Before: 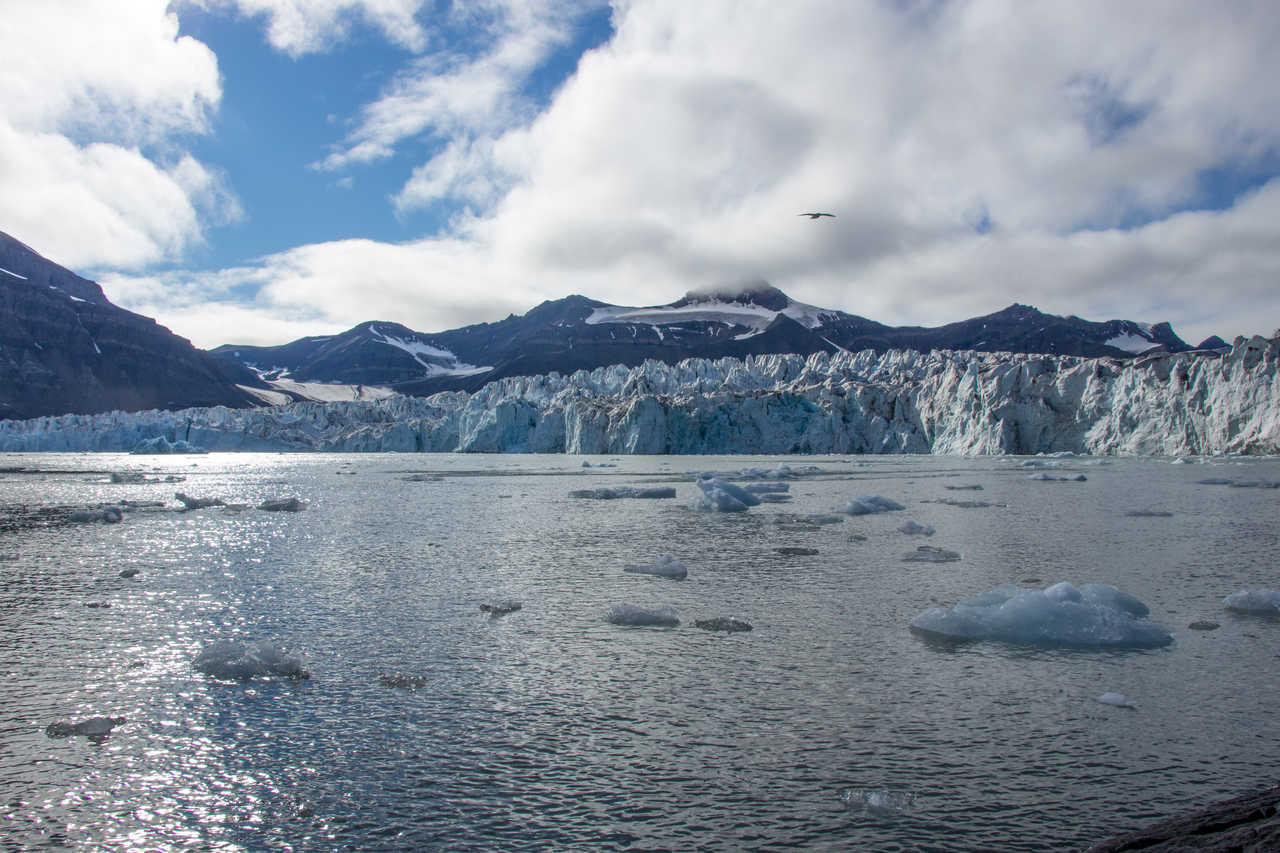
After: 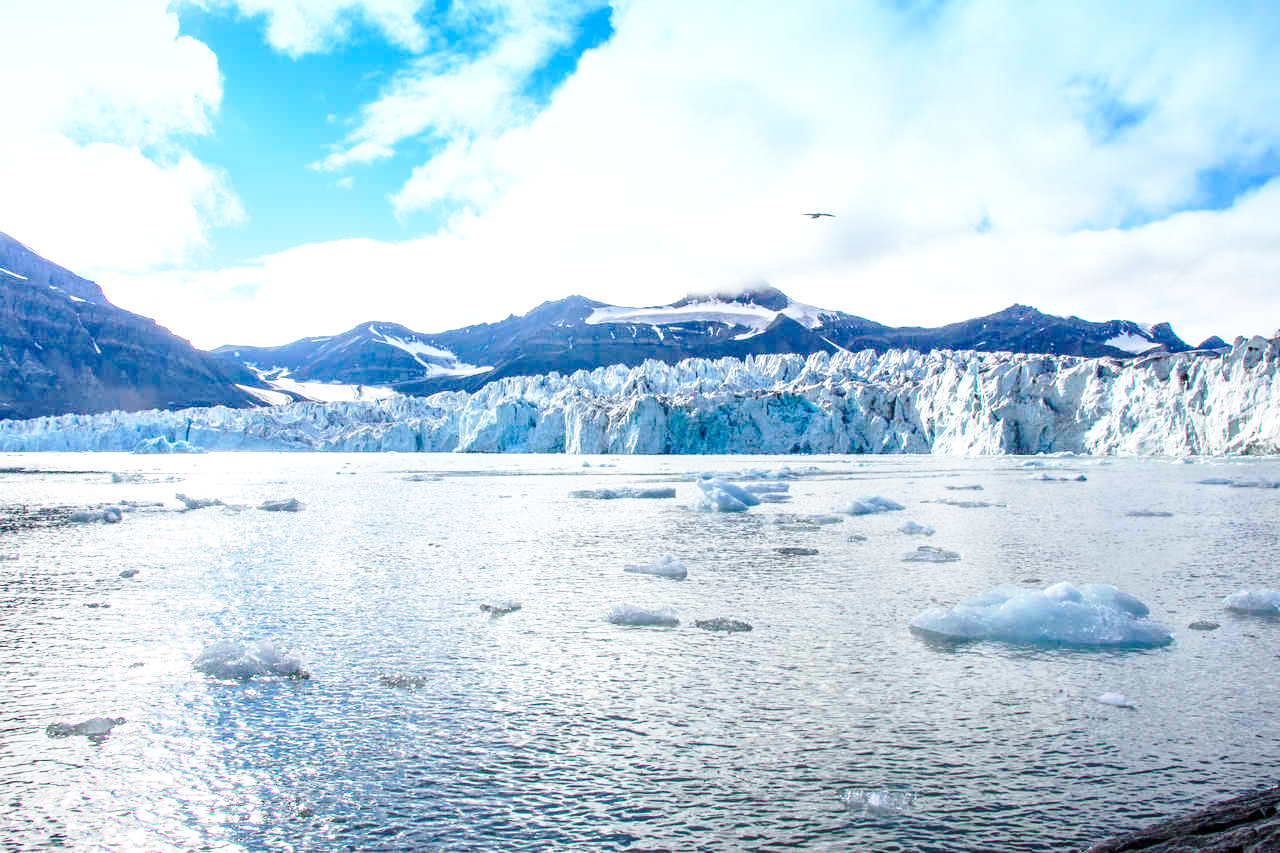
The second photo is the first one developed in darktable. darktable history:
exposure: exposure 1 EV, compensate highlight preservation false
base curve: curves: ch0 [(0, 0) (0.036, 0.037) (0.121, 0.228) (0.46, 0.76) (0.859, 0.983) (1, 1)], preserve colors none
color contrast: green-magenta contrast 1.1, blue-yellow contrast 1.1, unbound 0
graduated density: density 2.02 EV, hardness 44%, rotation 0.374°, offset 8.21, hue 208.8°, saturation 97%
